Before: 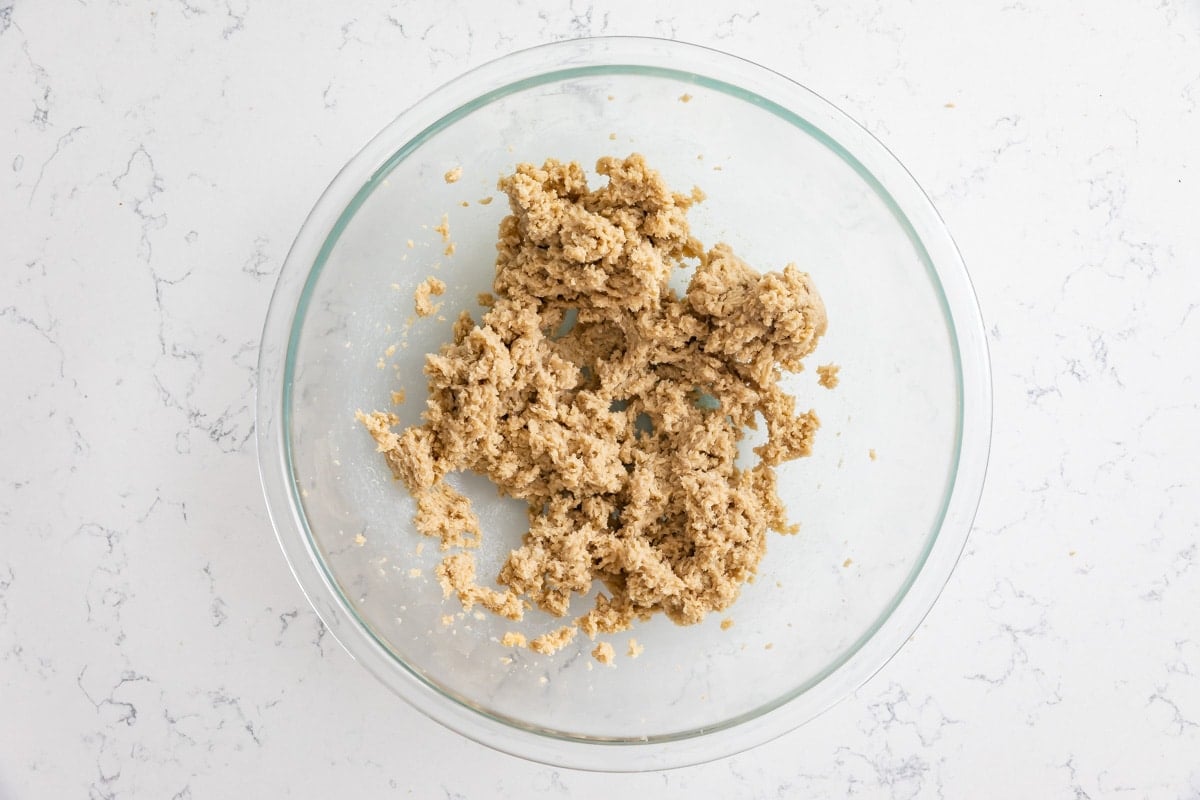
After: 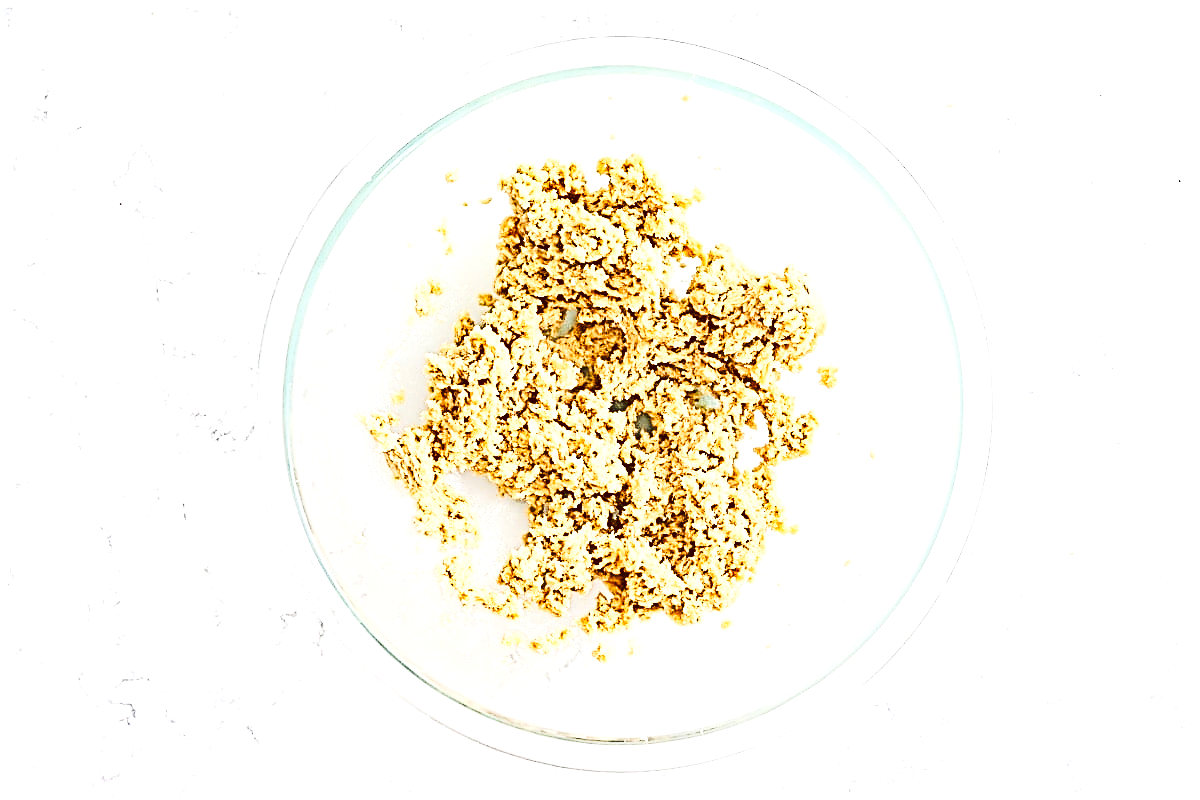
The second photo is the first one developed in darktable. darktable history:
exposure: black level correction 0.011, exposure 1.079 EV, compensate exposure bias true, compensate highlight preservation false
tone curve: curves: ch0 [(0, 0) (0.003, 0.108) (0.011, 0.108) (0.025, 0.108) (0.044, 0.113) (0.069, 0.113) (0.1, 0.121) (0.136, 0.136) (0.177, 0.16) (0.224, 0.192) (0.277, 0.246) (0.335, 0.324) (0.399, 0.419) (0.468, 0.518) (0.543, 0.622) (0.623, 0.721) (0.709, 0.815) (0.801, 0.893) (0.898, 0.949) (1, 1)], preserve colors none
contrast brightness saturation: contrast 0.197, brightness 0.165, saturation 0.225
sharpen: radius 3.195, amount 1.731
